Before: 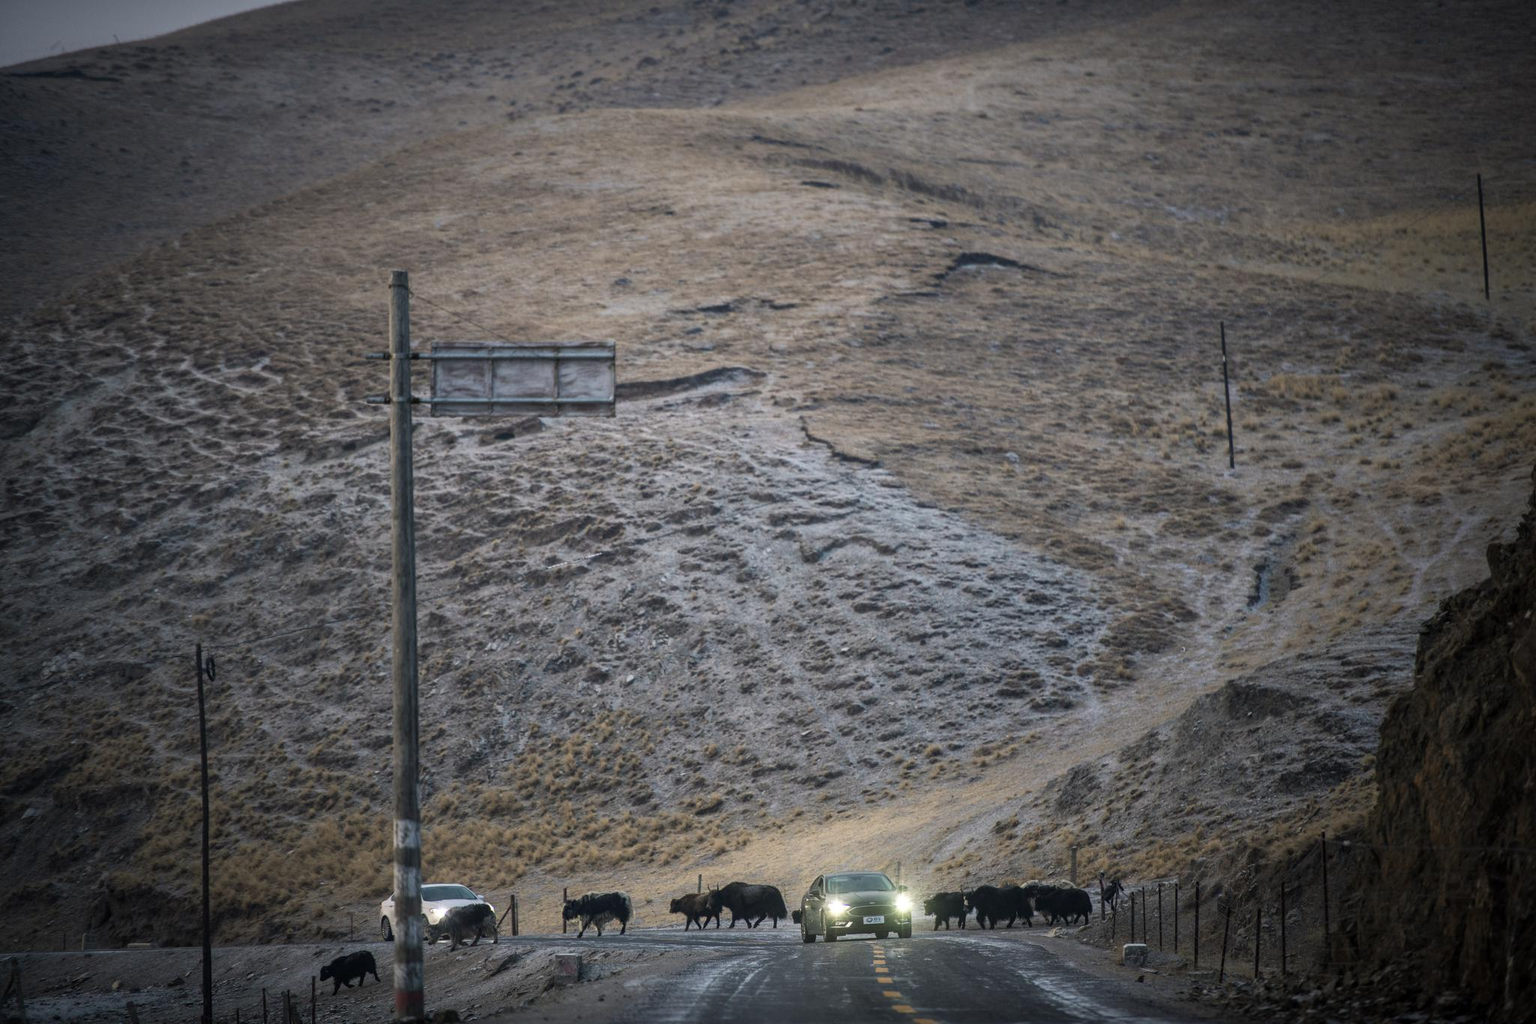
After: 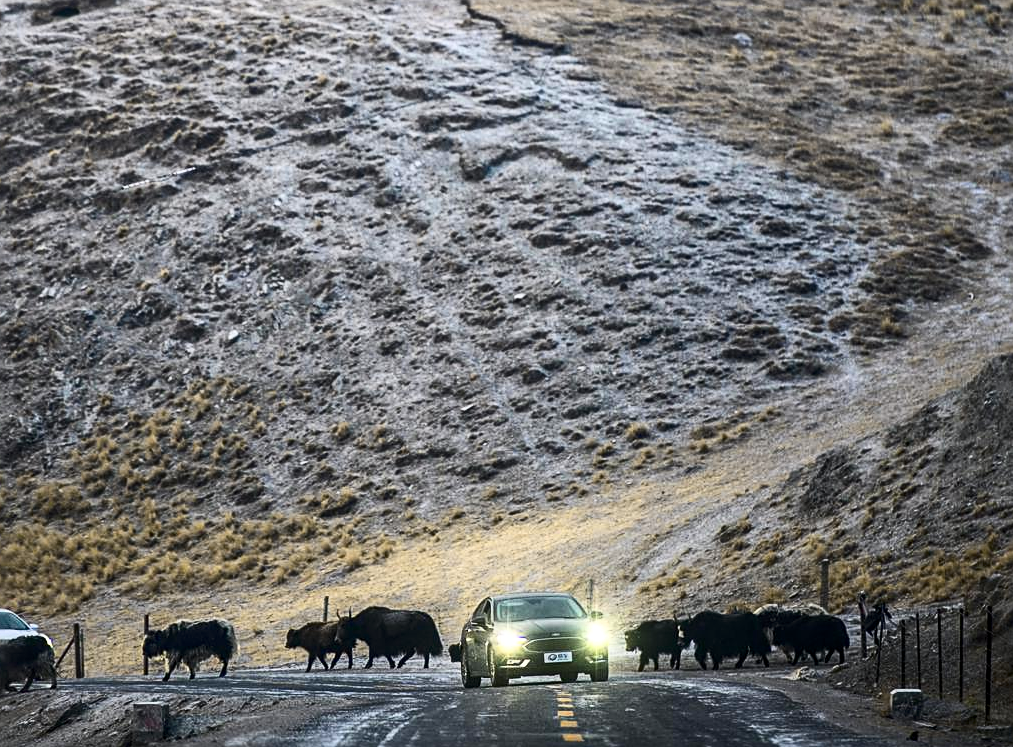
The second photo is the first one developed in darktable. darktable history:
shadows and highlights: radius 331.84, shadows 53.55, highlights -100, compress 94.63%, highlights color adjustment 73.23%, soften with gaussian
local contrast: highlights 100%, shadows 100%, detail 120%, midtone range 0.2
crop: left 29.672%, top 41.786%, right 20.851%, bottom 3.487%
sharpen: on, module defaults
tone curve: curves: ch0 [(0, 0) (0.187, 0.12) (0.384, 0.363) (0.577, 0.681) (0.735, 0.881) (0.864, 0.959) (1, 0.987)]; ch1 [(0, 0) (0.402, 0.36) (0.476, 0.466) (0.501, 0.501) (0.518, 0.514) (0.564, 0.614) (0.614, 0.664) (0.741, 0.829) (1, 1)]; ch2 [(0, 0) (0.429, 0.387) (0.483, 0.481) (0.503, 0.501) (0.522, 0.531) (0.564, 0.605) (0.615, 0.697) (0.702, 0.774) (1, 0.895)], color space Lab, independent channels
